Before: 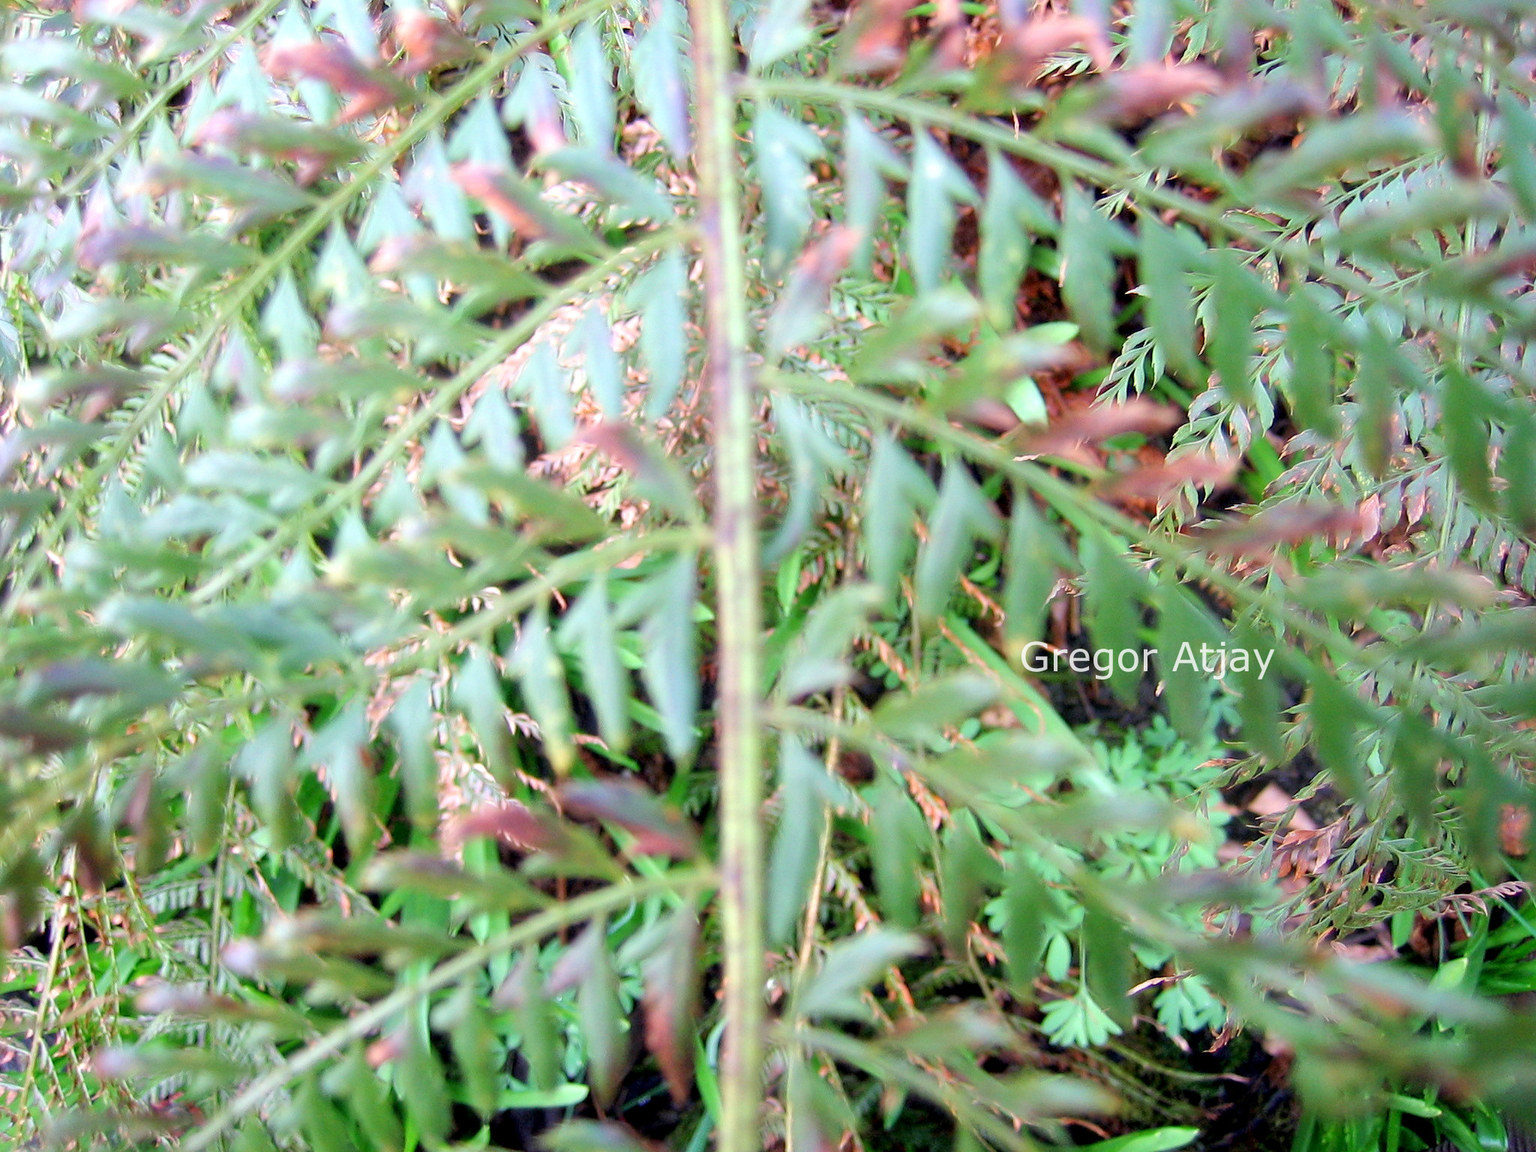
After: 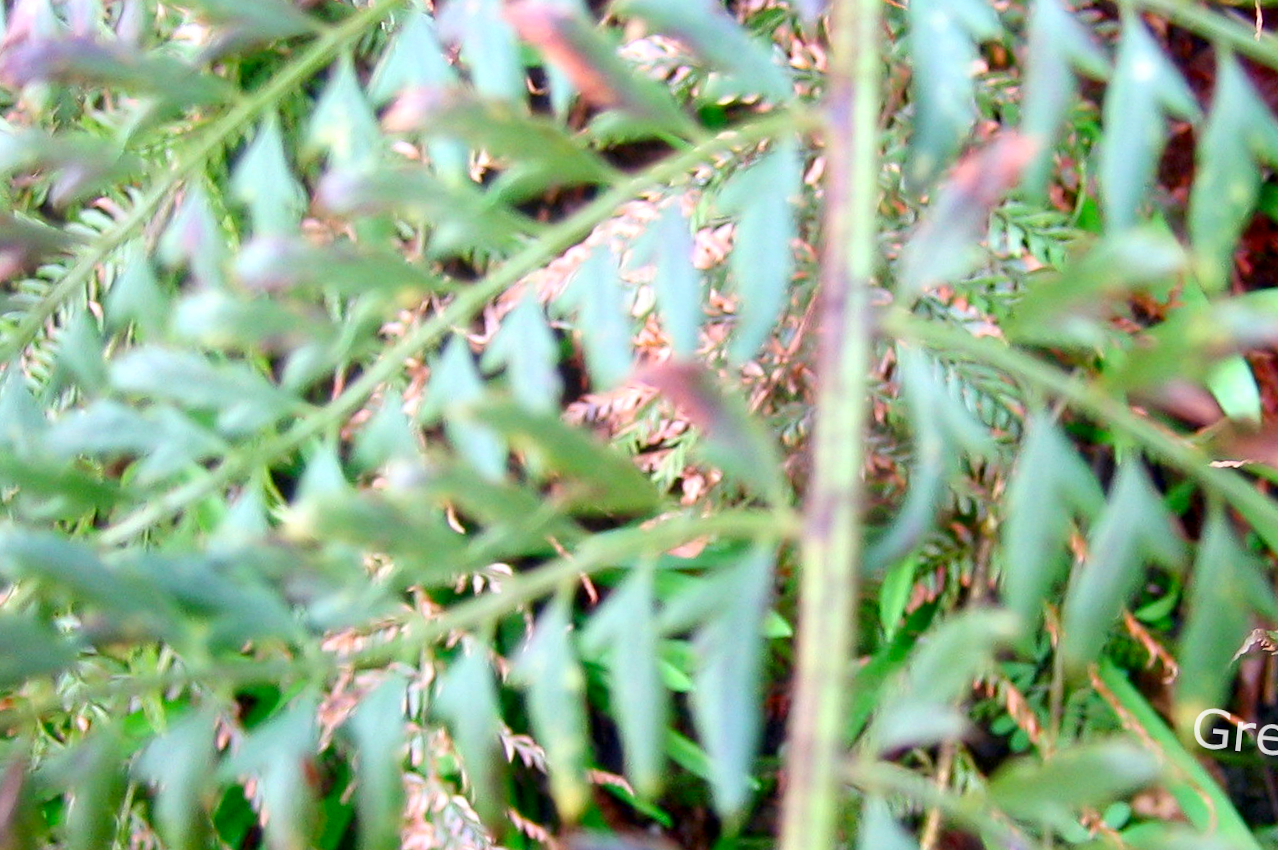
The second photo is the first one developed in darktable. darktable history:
contrast brightness saturation: contrast 0.117, brightness -0.118, saturation 0.196
crop and rotate: angle -5.78°, left 2.121%, top 6.96%, right 27.41%, bottom 30.533%
